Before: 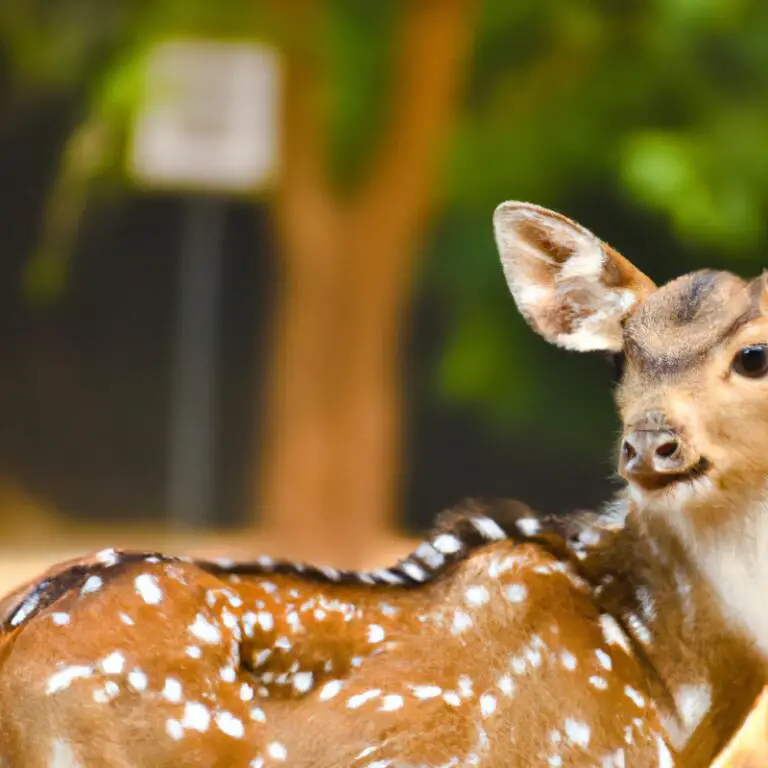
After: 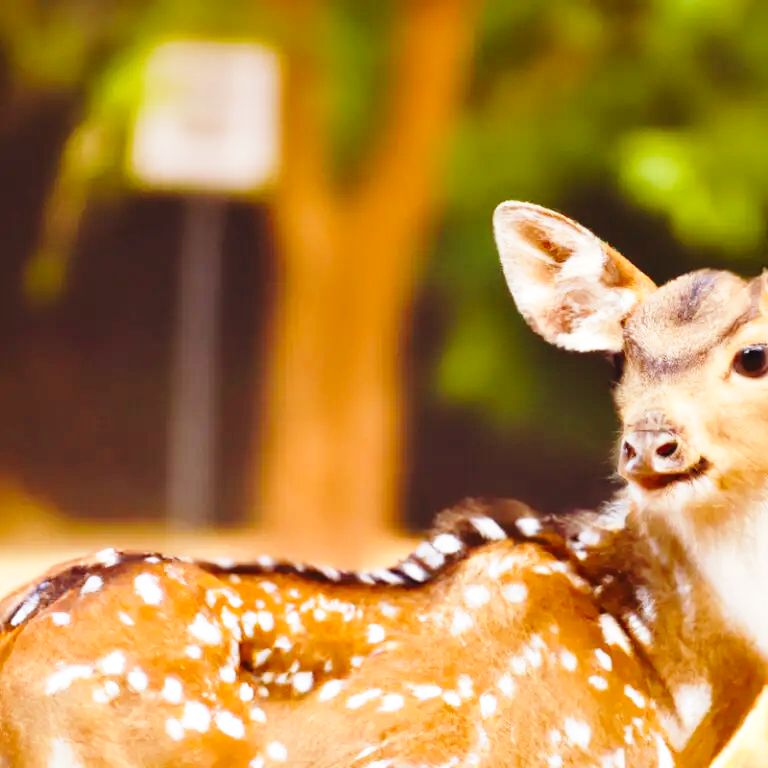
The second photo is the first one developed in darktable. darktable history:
rgb levels: mode RGB, independent channels, levels [[0, 0.474, 1], [0, 0.5, 1], [0, 0.5, 1]]
base curve: curves: ch0 [(0, 0) (0.028, 0.03) (0.121, 0.232) (0.46, 0.748) (0.859, 0.968) (1, 1)], preserve colors none
